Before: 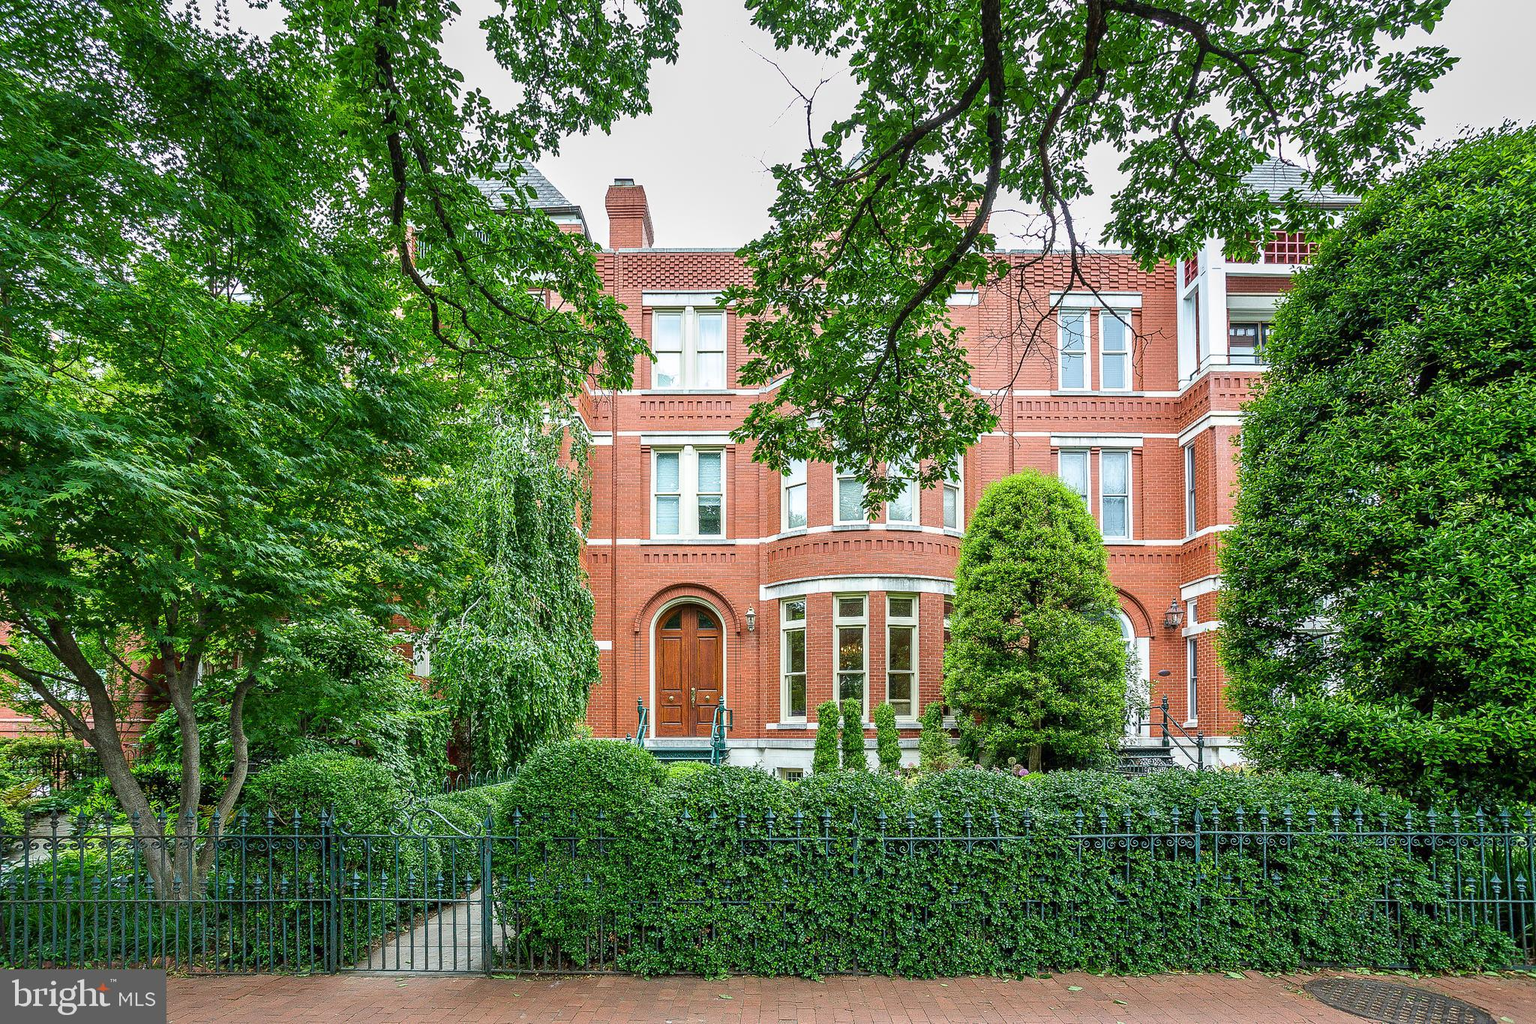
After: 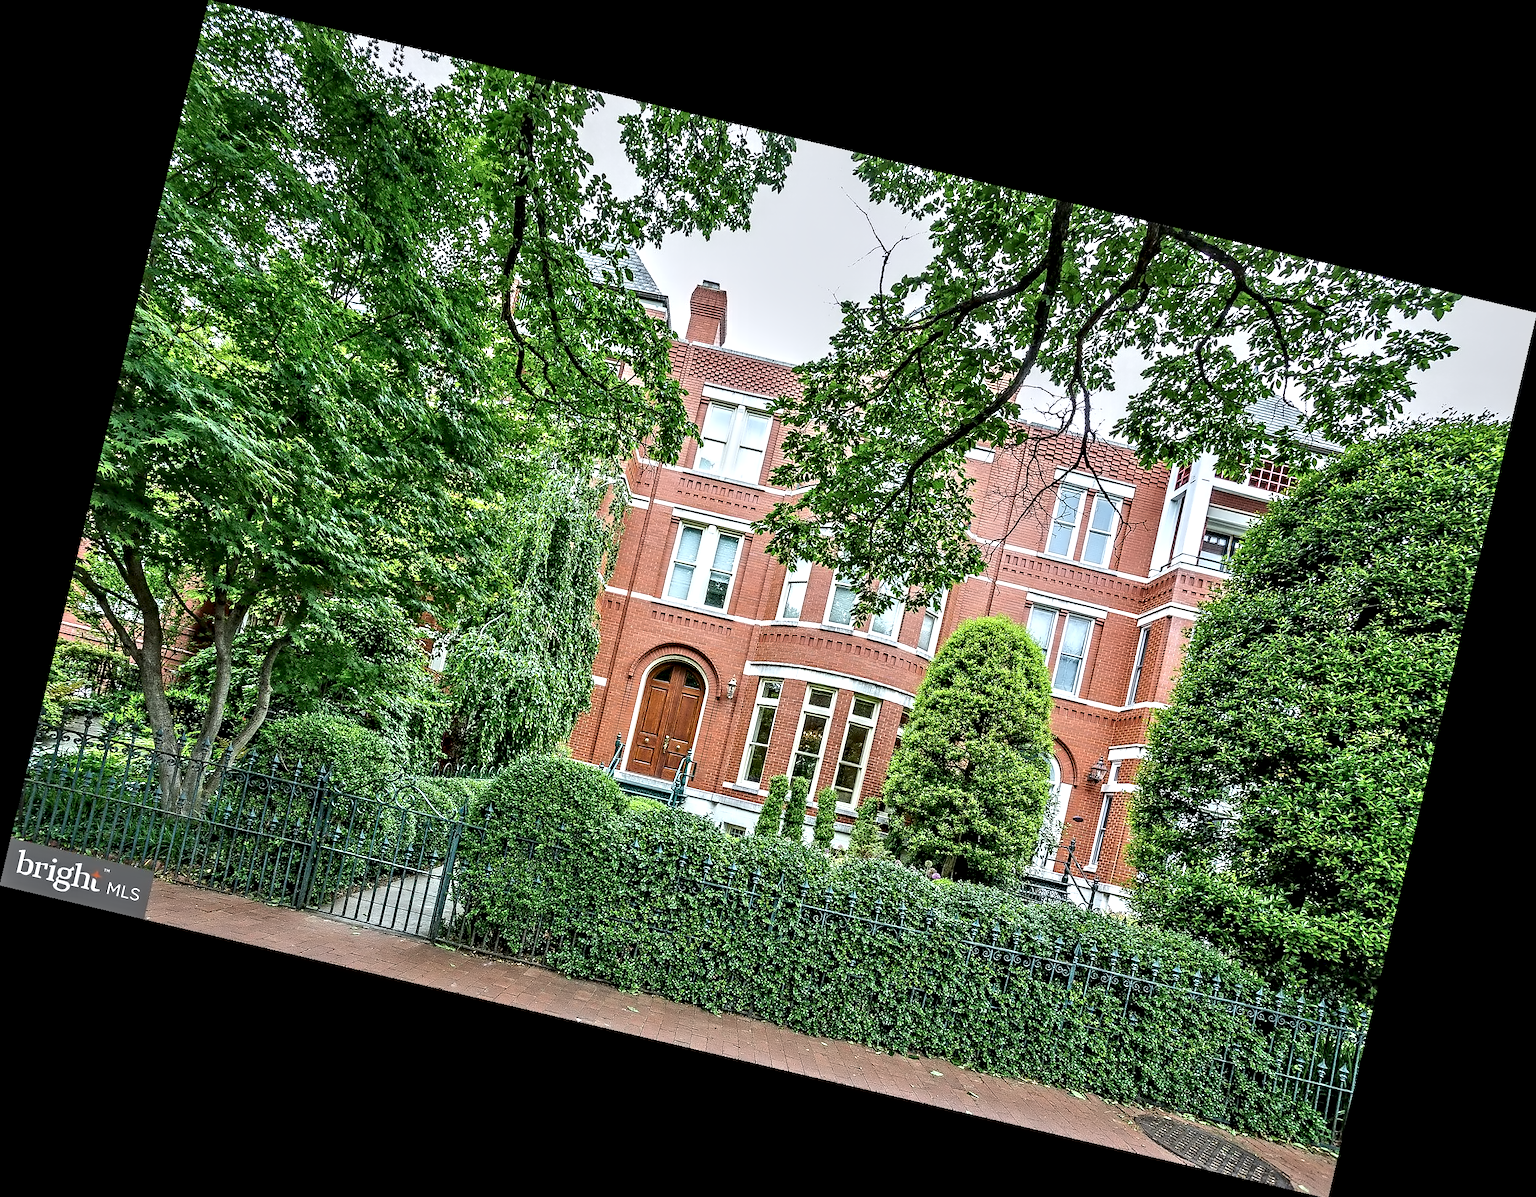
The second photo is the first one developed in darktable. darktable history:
rotate and perspective: rotation 13.27°, automatic cropping off
white balance: red 0.98, blue 1.034
contrast equalizer: octaves 7, y [[0.5, 0.542, 0.583, 0.625, 0.667, 0.708], [0.5 ×6], [0.5 ×6], [0, 0.033, 0.067, 0.1, 0.133, 0.167], [0, 0.05, 0.1, 0.15, 0.2, 0.25]]
